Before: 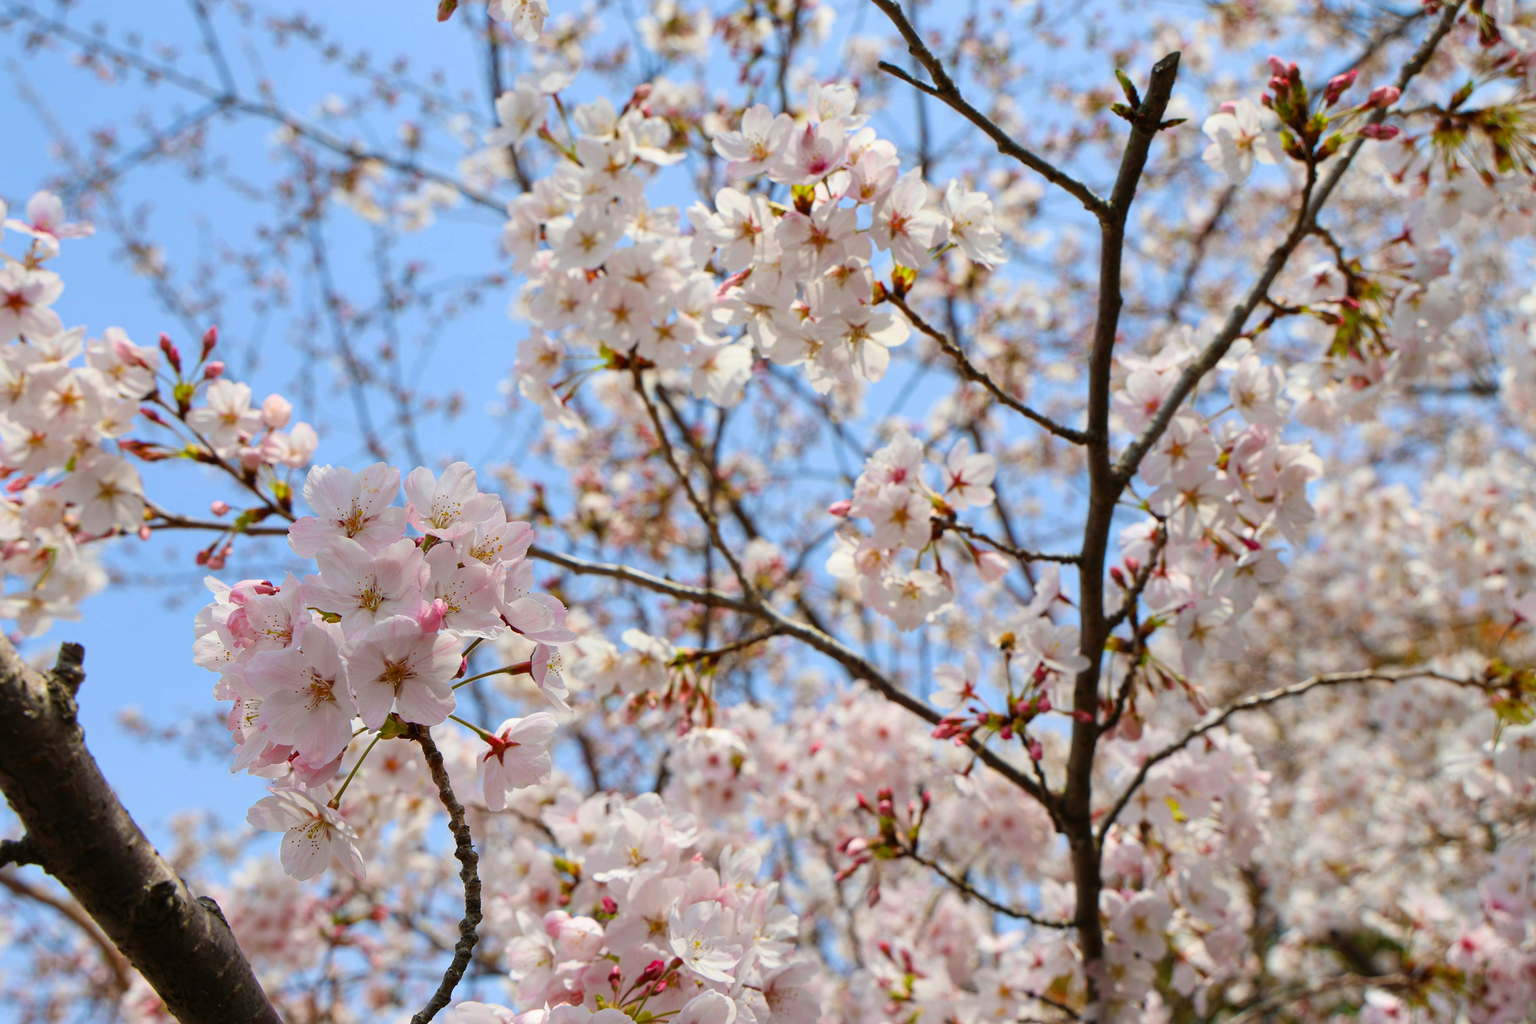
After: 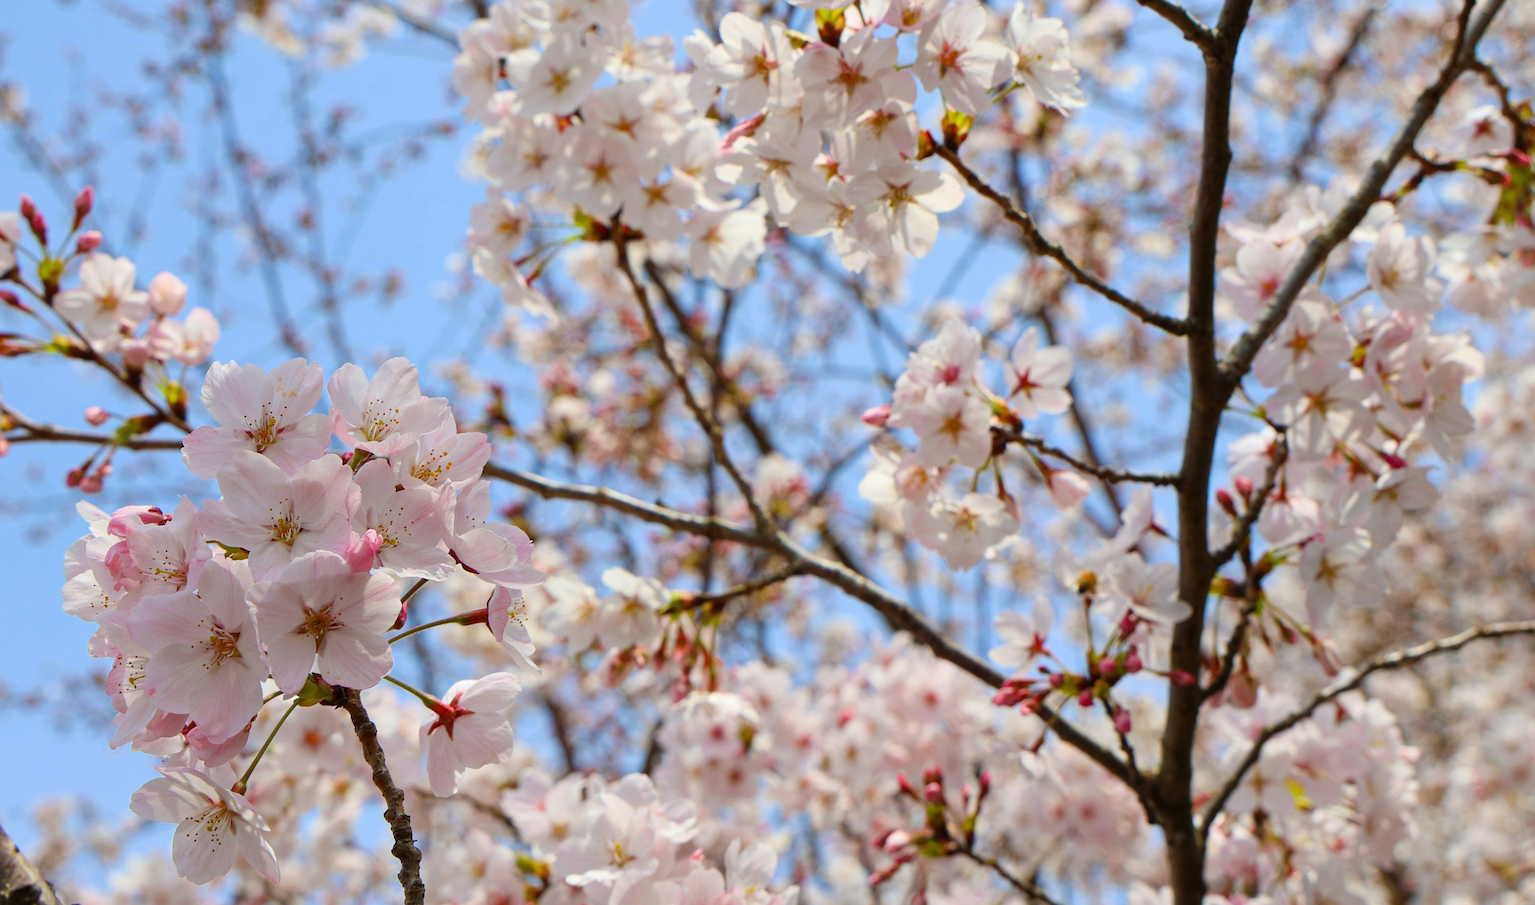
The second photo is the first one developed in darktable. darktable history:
crop: left 9.35%, top 17.387%, right 11.15%, bottom 12.299%
